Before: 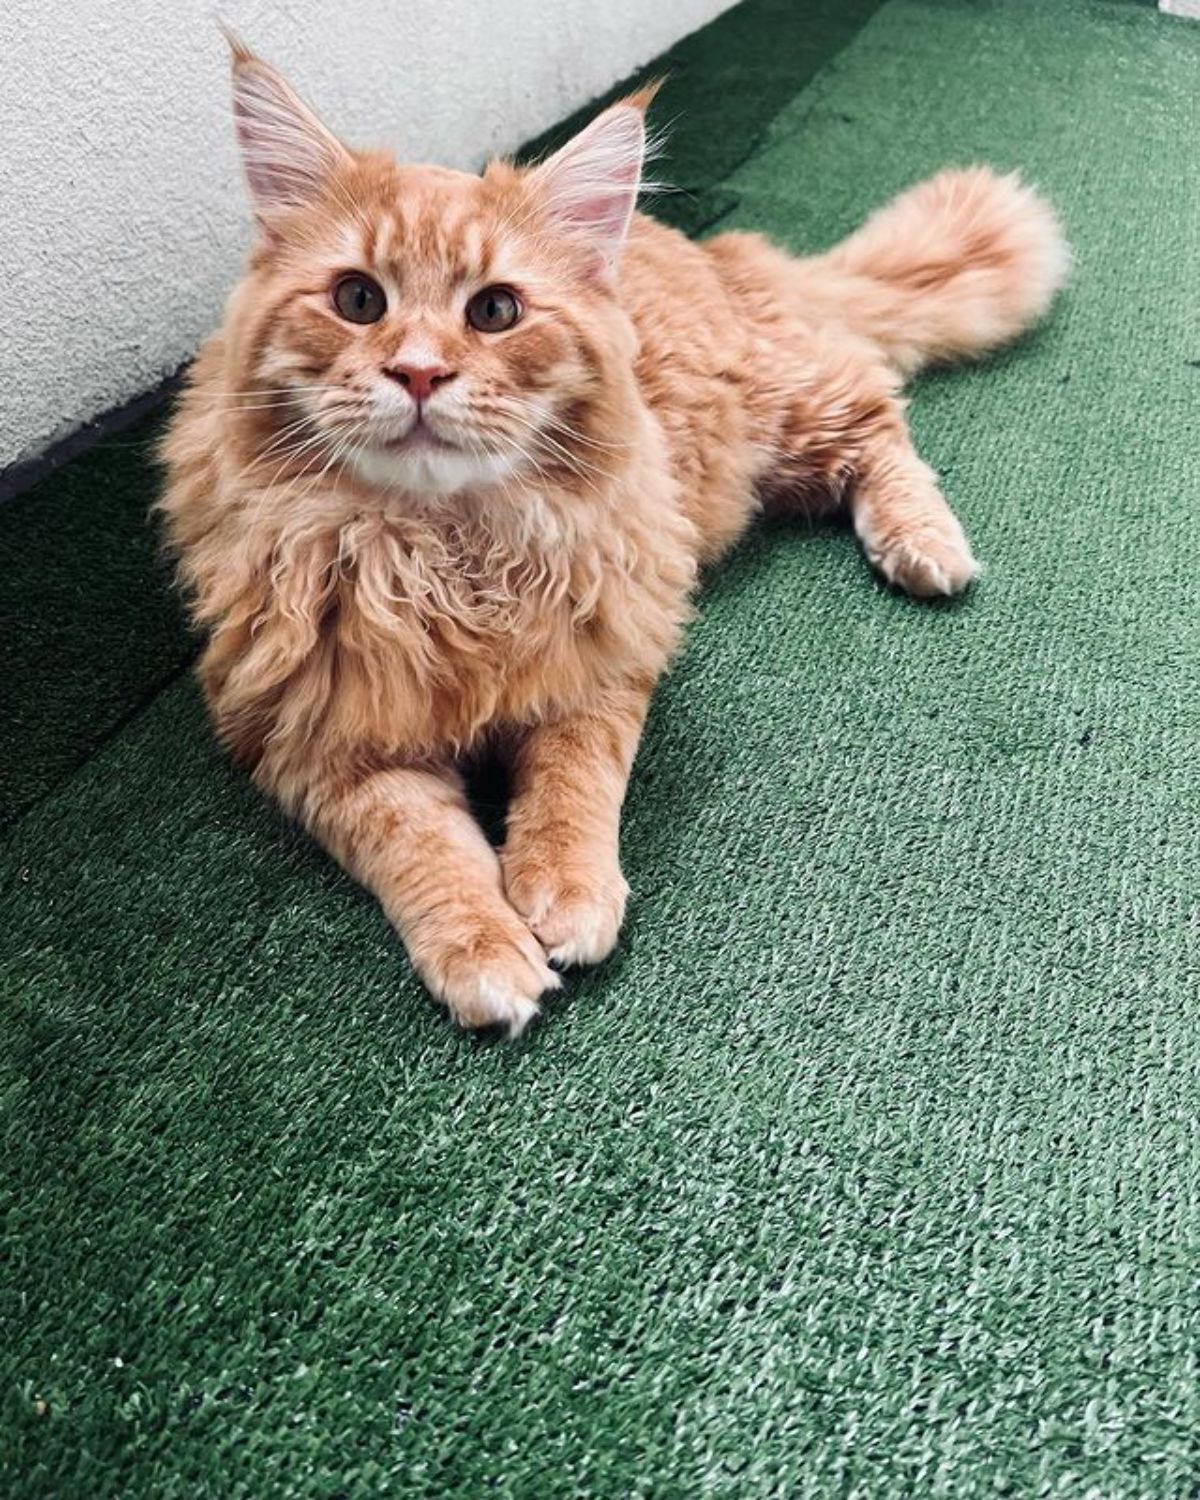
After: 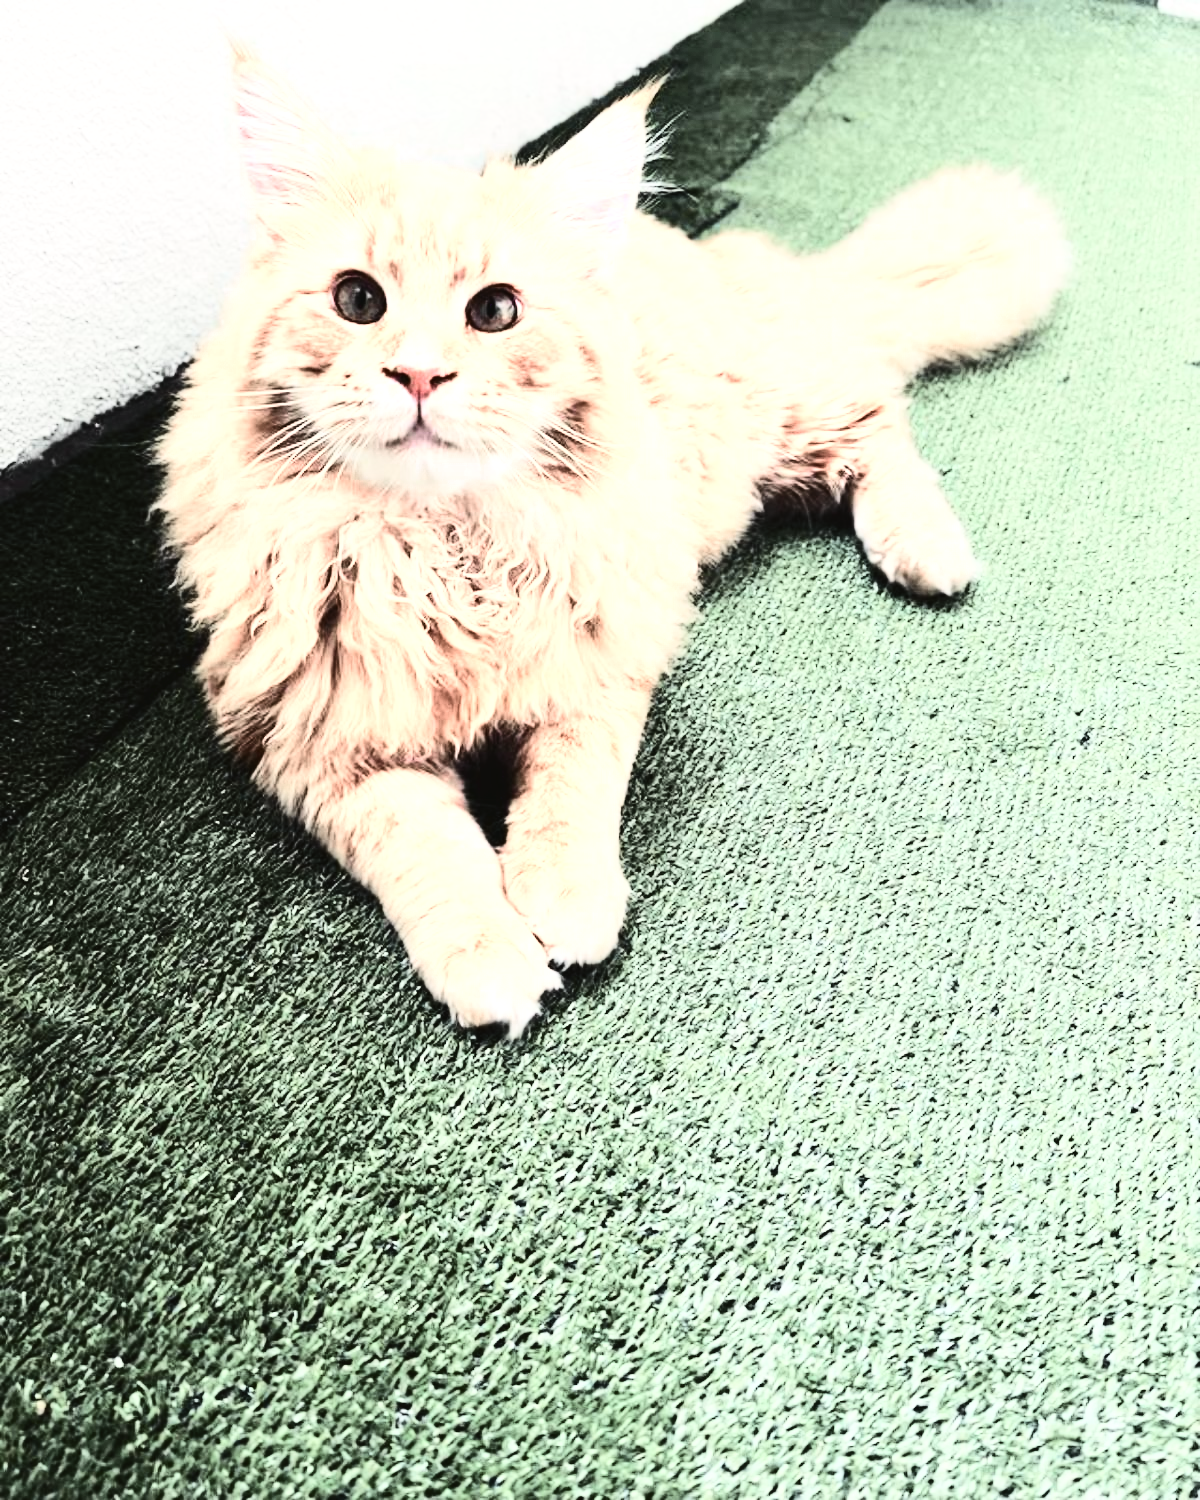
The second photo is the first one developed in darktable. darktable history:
color zones: curves: ch0 [(0, 0.559) (0.153, 0.551) (0.229, 0.5) (0.429, 0.5) (0.571, 0.5) (0.714, 0.5) (0.857, 0.5) (1, 0.559)]; ch1 [(0, 0.417) (0.112, 0.336) (0.213, 0.26) (0.429, 0.34) (0.571, 0.35) (0.683, 0.331) (0.857, 0.344) (1, 0.417)]
tone equalizer: on, module defaults
base curve: curves: ch0 [(0, 0.003) (0.001, 0.002) (0.006, 0.004) (0.02, 0.022) (0.048, 0.086) (0.094, 0.234) (0.162, 0.431) (0.258, 0.629) (0.385, 0.8) (0.548, 0.918) (0.751, 0.988) (1, 1)]
tone curve: curves: ch0 [(0, 0.026) (0.184, 0.172) (0.391, 0.468) (0.446, 0.56) (0.605, 0.758) (0.831, 0.931) (0.992, 1)]; ch1 [(0, 0) (0.437, 0.447) (0.501, 0.502) (0.538, 0.539) (0.574, 0.589) (0.617, 0.64) (0.699, 0.749) (0.859, 0.919) (1, 1)]; ch2 [(0, 0) (0.33, 0.301) (0.421, 0.443) (0.447, 0.482) (0.499, 0.509) (0.538, 0.564) (0.585, 0.615) (0.664, 0.664) (1, 1)], color space Lab, independent channels, preserve colors none
